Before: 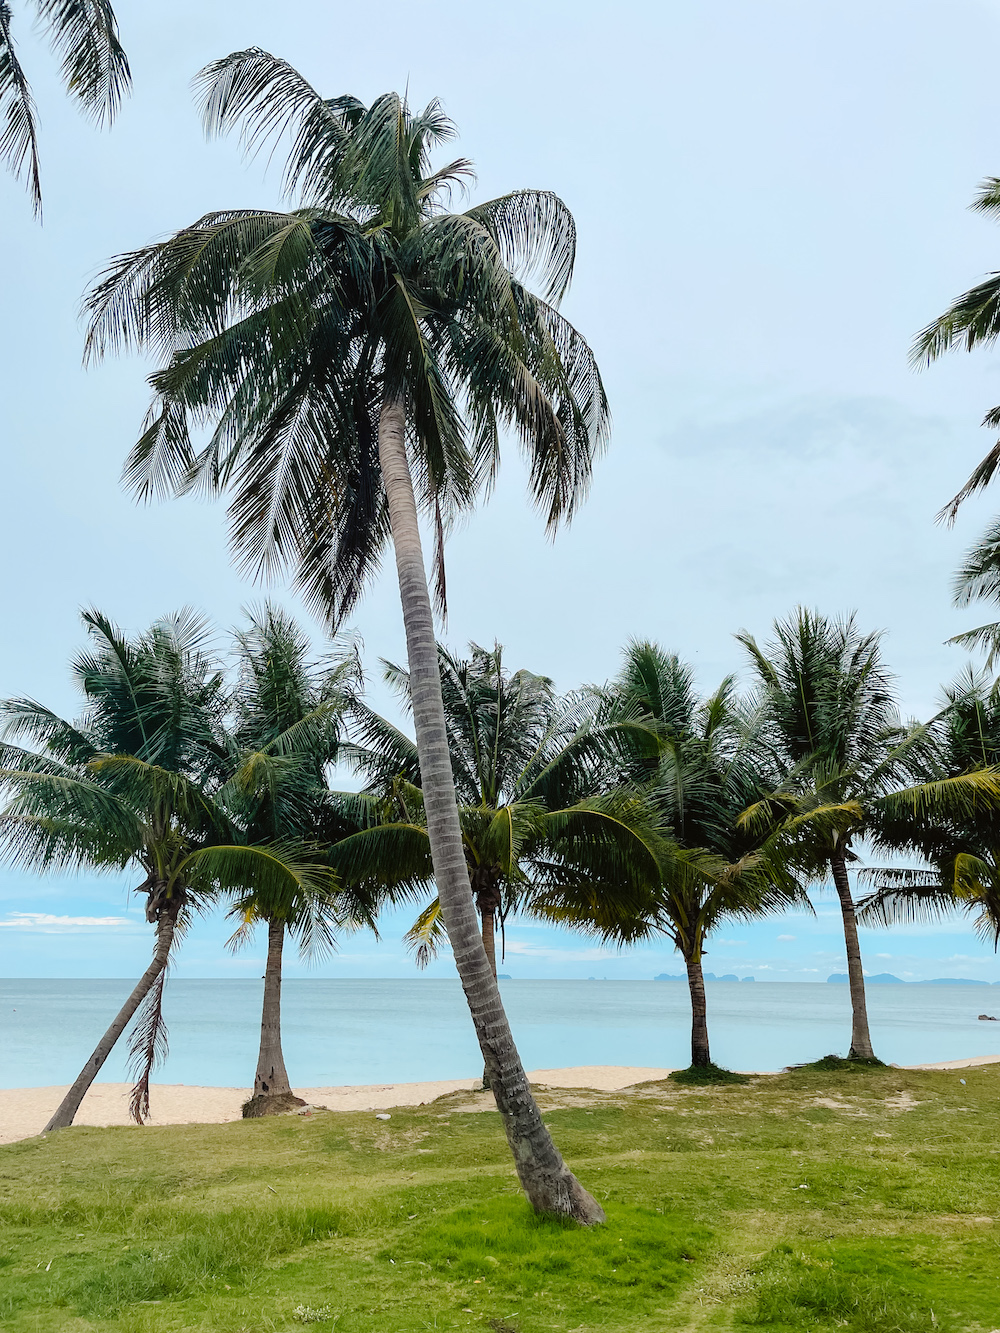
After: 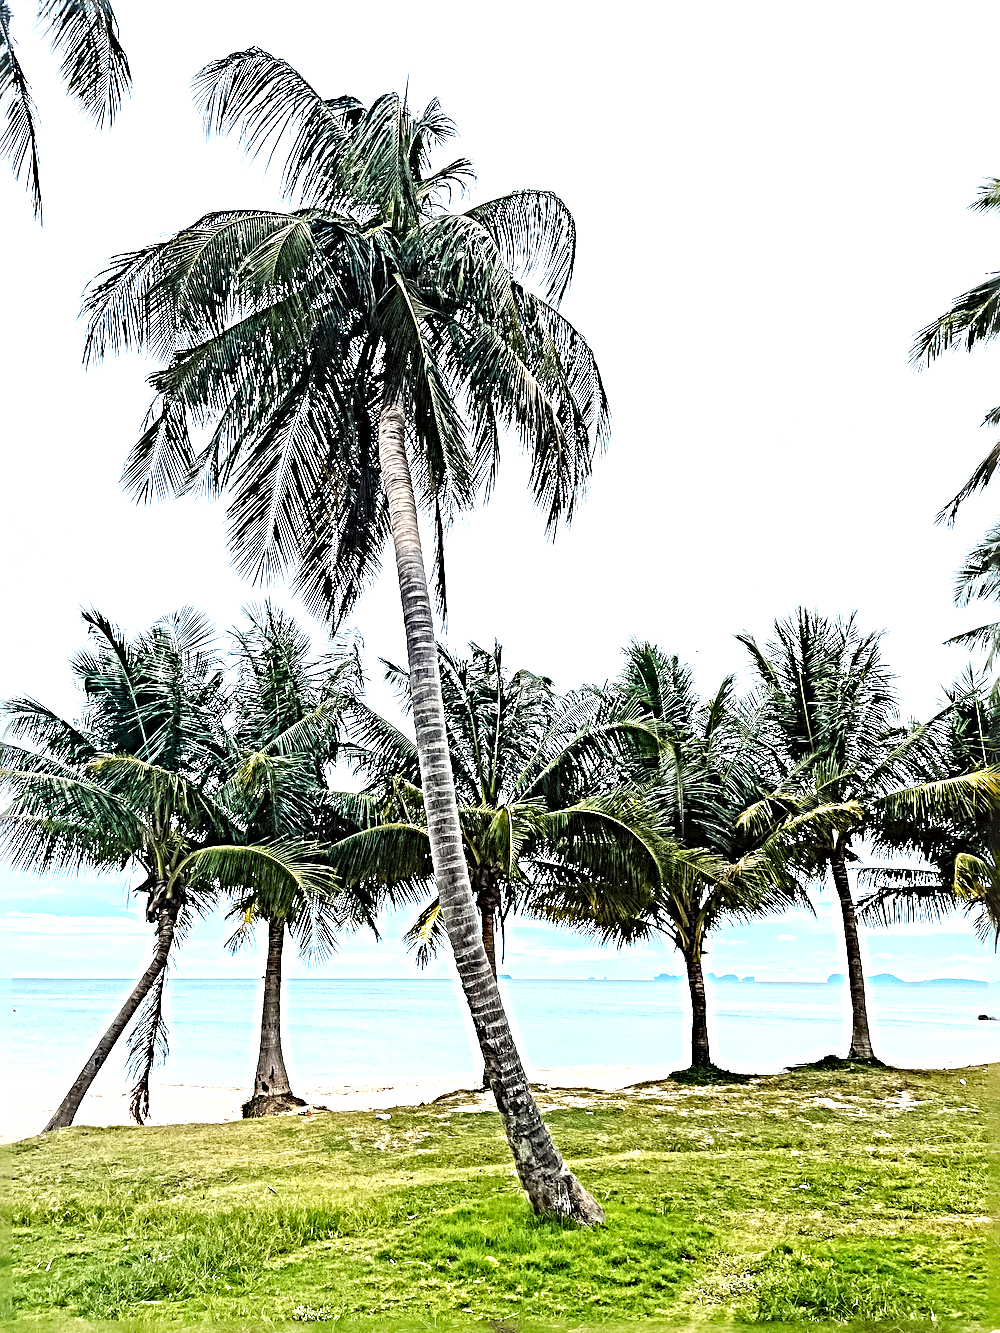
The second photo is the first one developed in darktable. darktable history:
exposure: black level correction 0, exposure 1 EV, compensate exposure bias true, compensate highlight preservation false
sharpen: radius 6.293, amount 1.805, threshold 0.115
